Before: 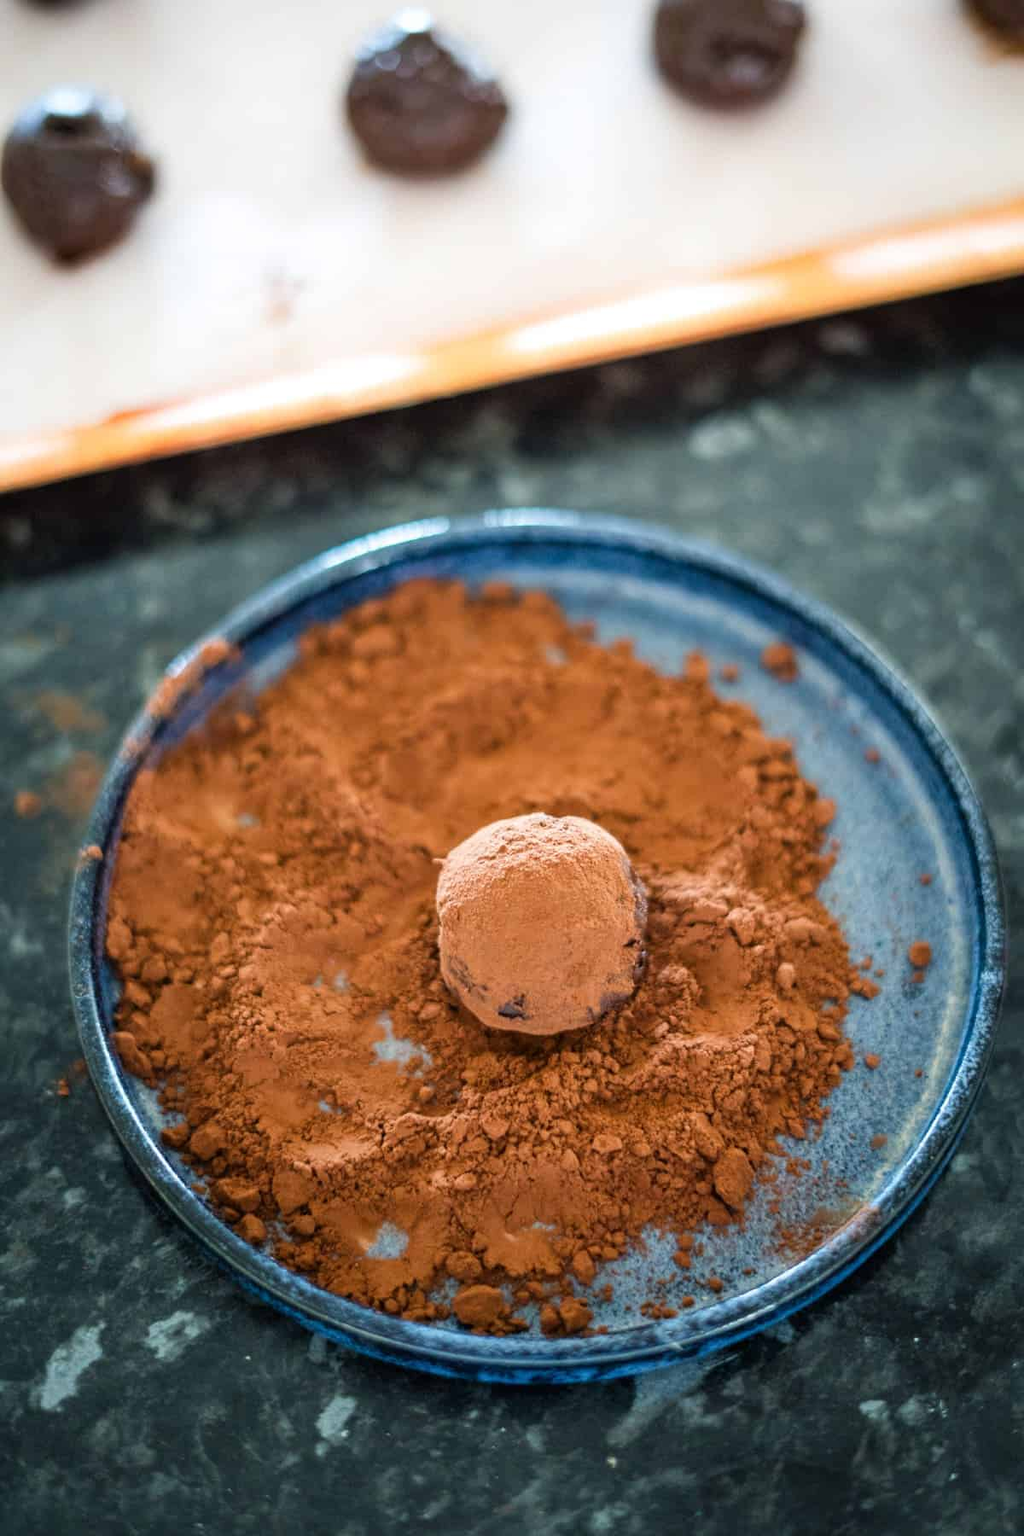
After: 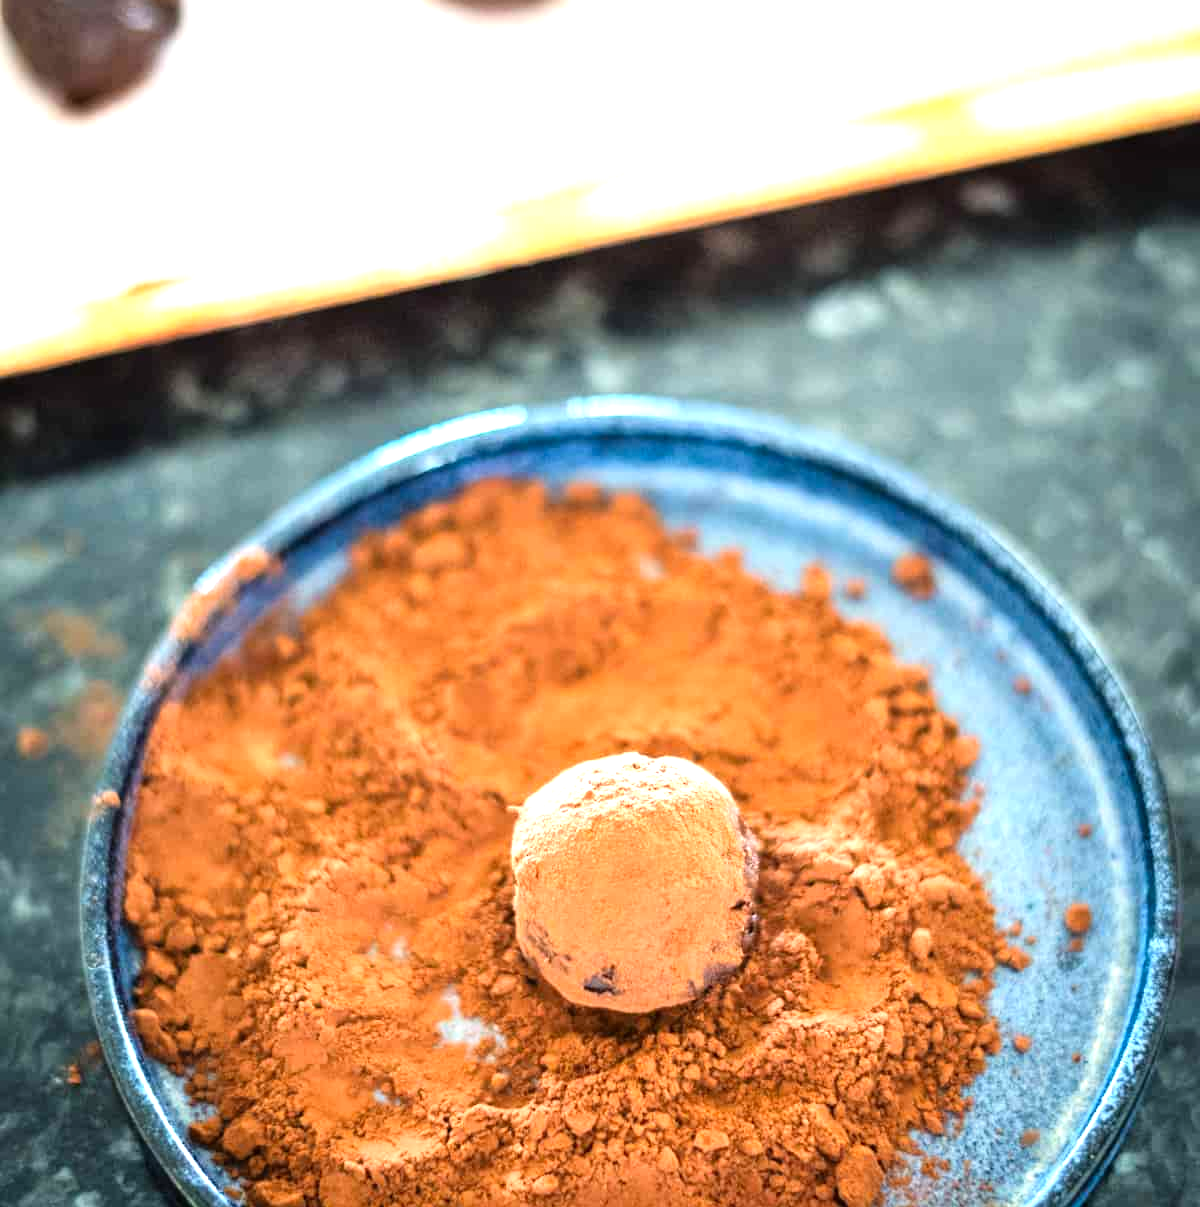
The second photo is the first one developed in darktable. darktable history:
exposure: black level correction 0, exposure 0.698 EV, compensate highlight preservation false
crop: top 11.158%, bottom 21.754%
tone equalizer: -8 EV -0.392 EV, -7 EV -0.415 EV, -6 EV -0.301 EV, -5 EV -0.213 EV, -3 EV 0.256 EV, -2 EV 0.324 EV, -1 EV 0.407 EV, +0 EV 0.438 EV, mask exposure compensation -0.511 EV
contrast brightness saturation: contrast 0.102, brightness 0.039, saturation 0.09
